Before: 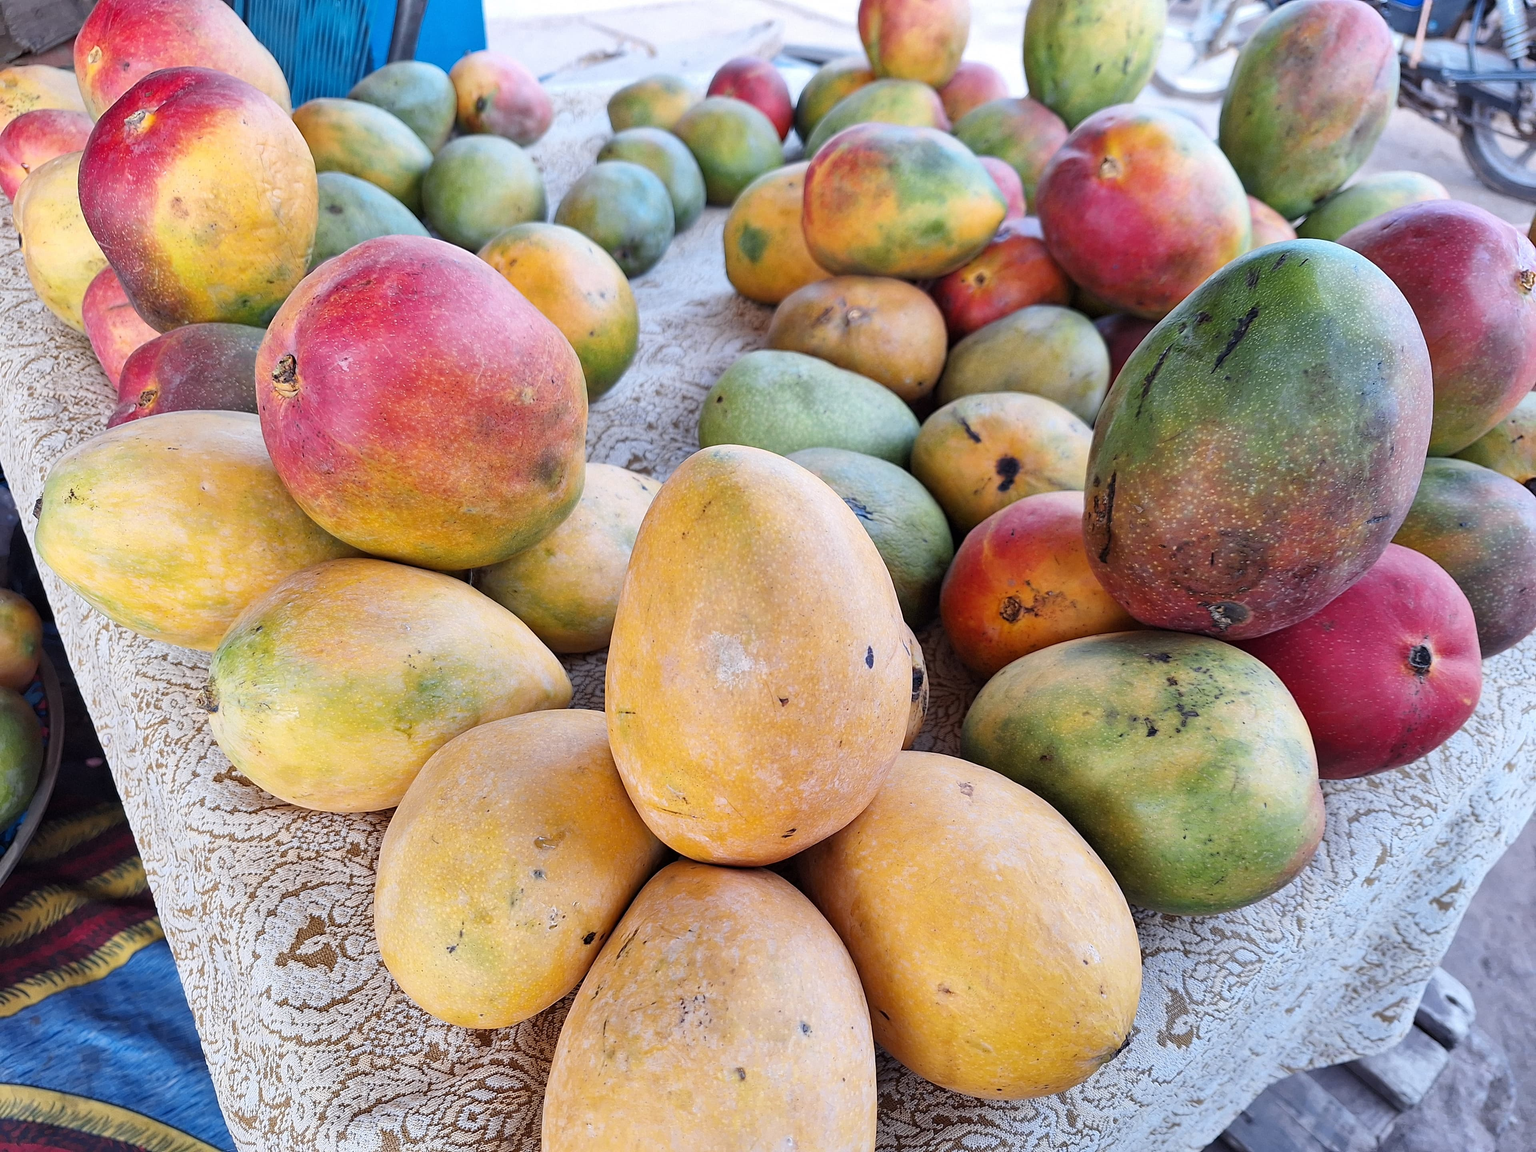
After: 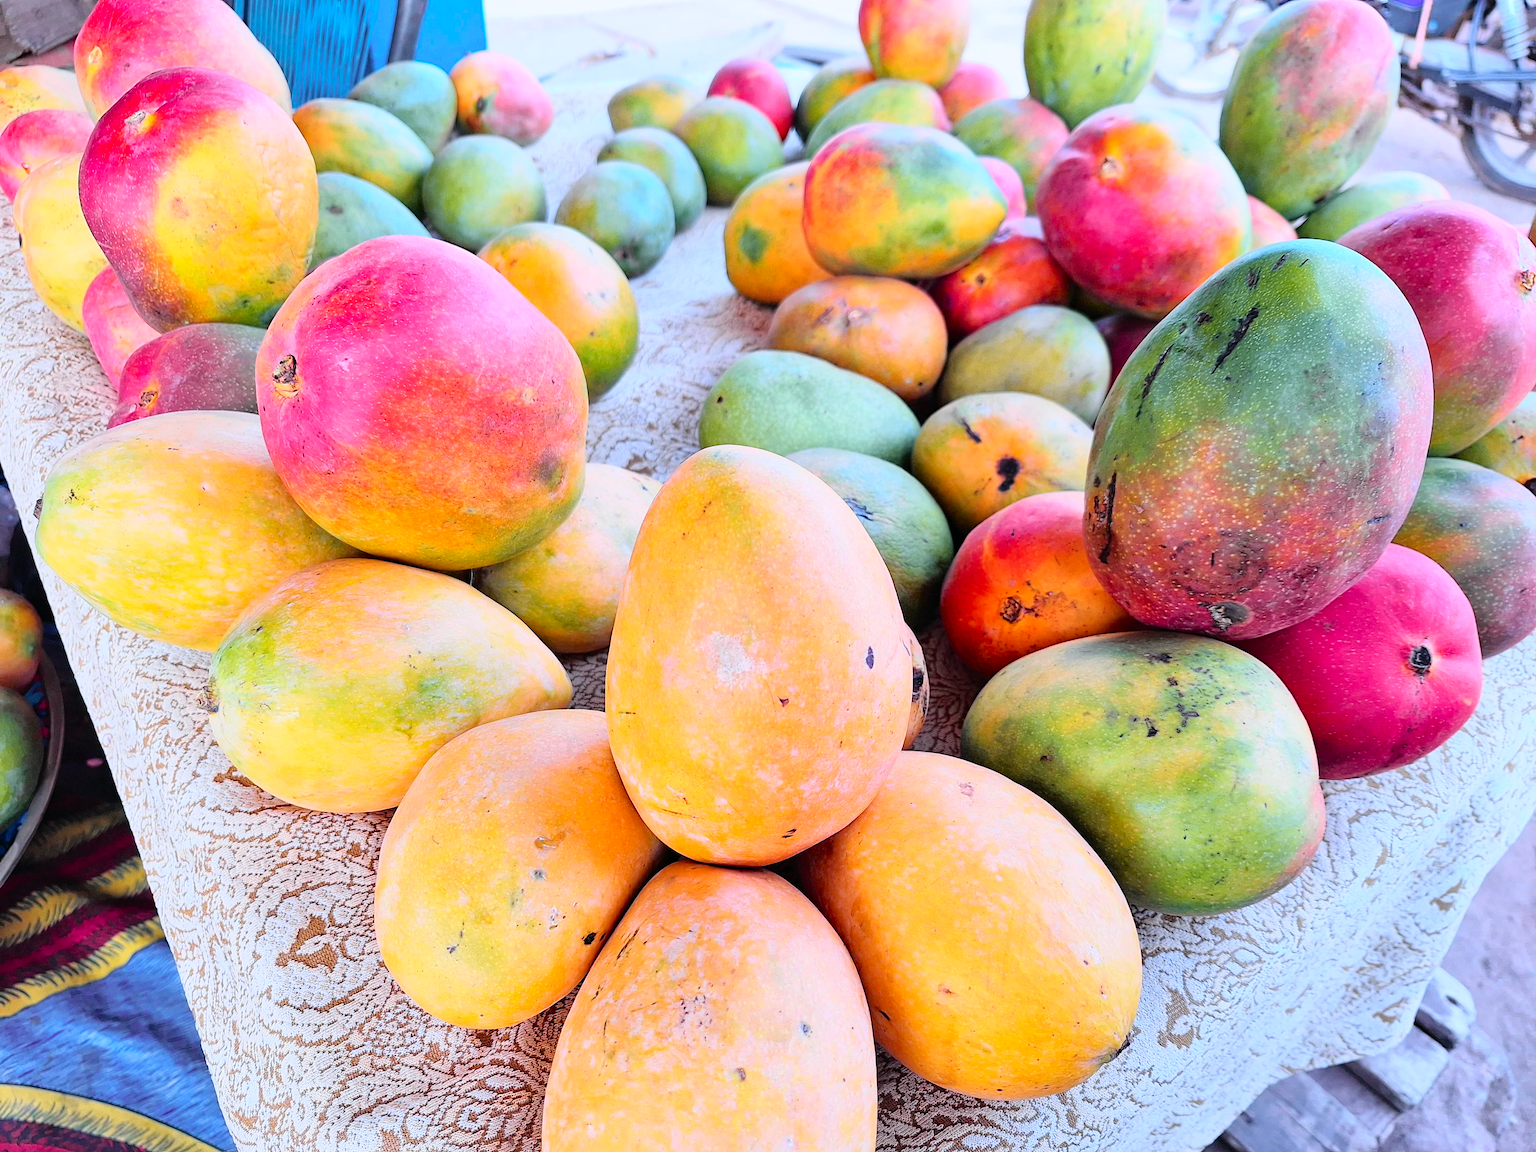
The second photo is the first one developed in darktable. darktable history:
color calibration: illuminant as shot in camera, x 0.358, y 0.373, temperature 4628.91 K
tone curve: curves: ch0 [(0, 0) (0.135, 0.09) (0.326, 0.386) (0.489, 0.573) (0.663, 0.749) (0.854, 0.897) (1, 0.974)]; ch1 [(0, 0) (0.366, 0.367) (0.475, 0.453) (0.494, 0.493) (0.504, 0.497) (0.544, 0.569) (0.562, 0.605) (0.622, 0.694) (1, 1)]; ch2 [(0, 0) (0.333, 0.346) (0.375, 0.375) (0.424, 0.43) (0.476, 0.492) (0.502, 0.503) (0.533, 0.534) (0.572, 0.603) (0.605, 0.656) (0.641, 0.709) (1, 1)], color space Lab, independent channels, preserve colors none
contrast brightness saturation: contrast 0.07, brightness 0.08, saturation 0.18
